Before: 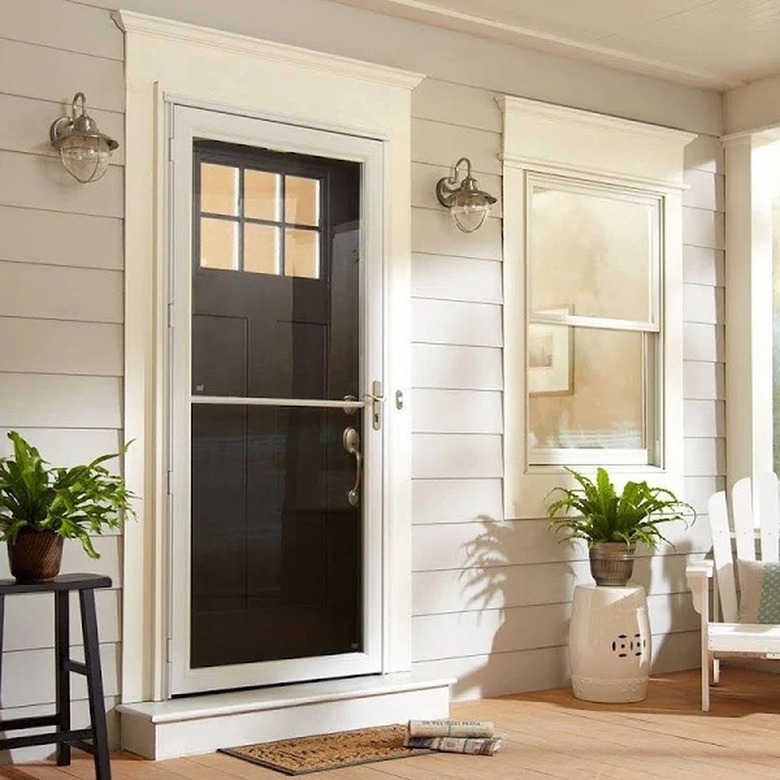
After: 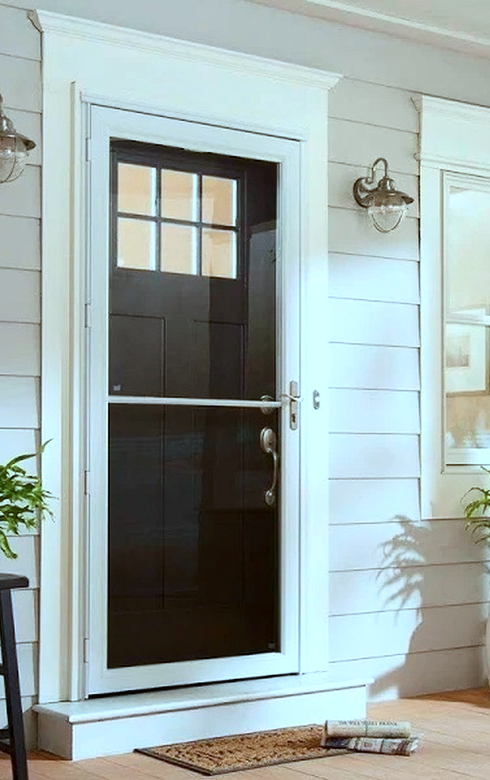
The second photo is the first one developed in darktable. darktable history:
contrast brightness saturation: contrast 0.15, brightness -0.01, saturation 0.1
crop: left 10.644%, right 26.528%
color correction: highlights a* -10.69, highlights b* -19.19
